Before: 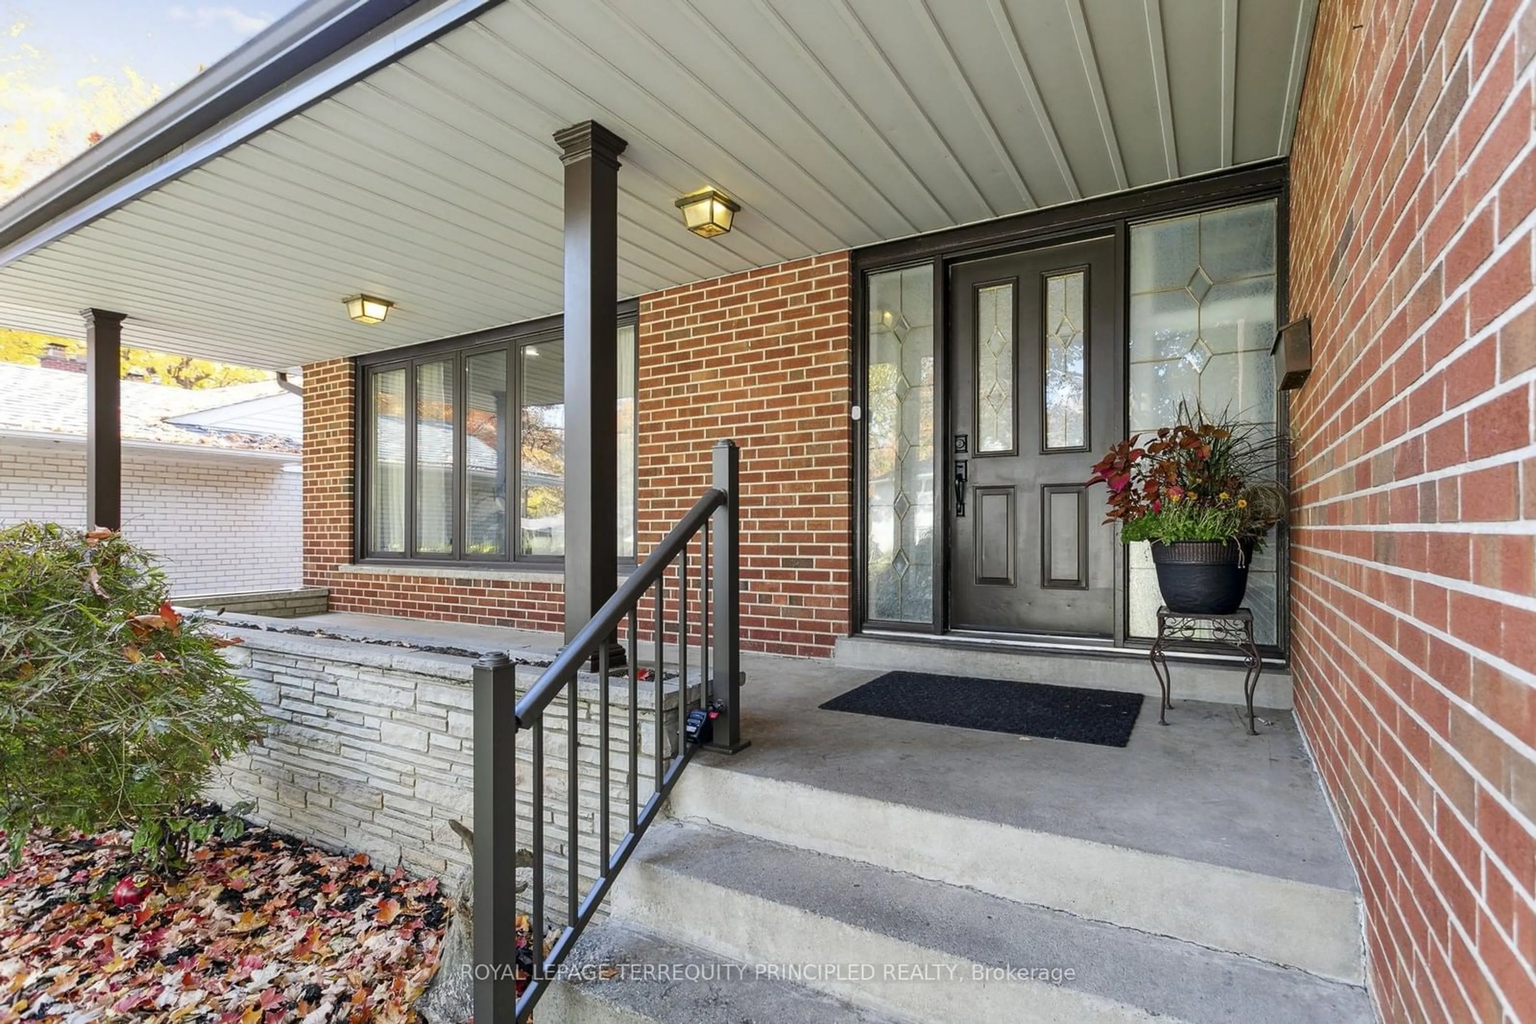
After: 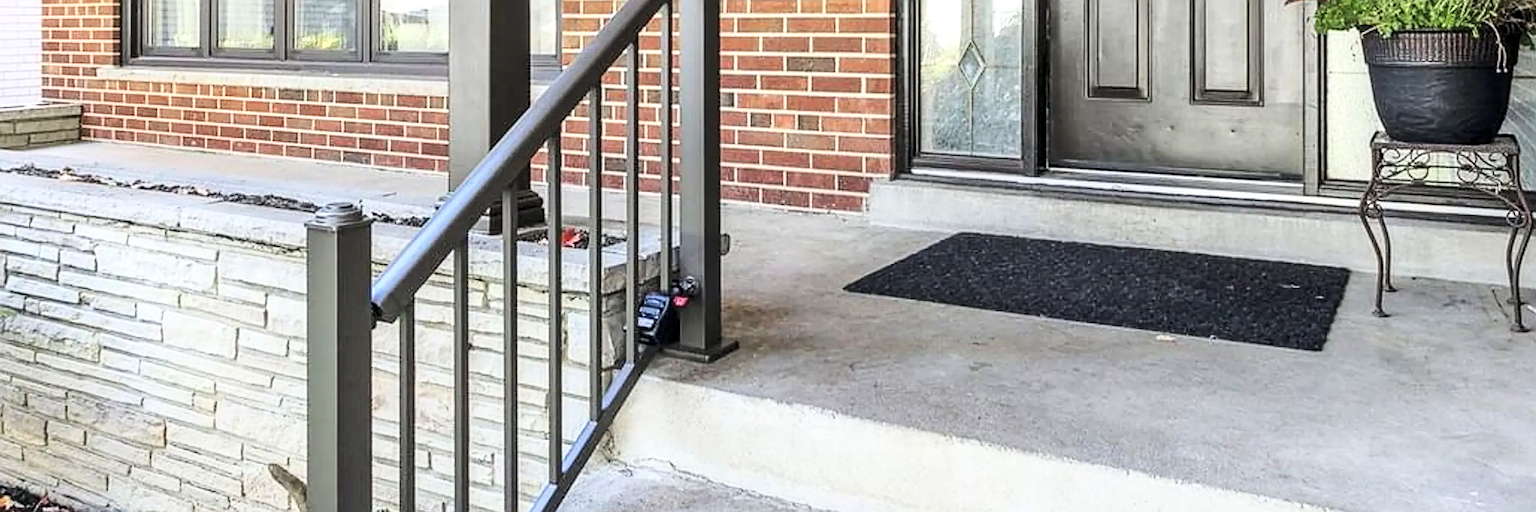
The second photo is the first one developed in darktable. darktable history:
crop: left 18.017%, top 50.991%, right 17.708%, bottom 16.861%
local contrast: detail 130%
base curve: curves: ch0 [(0, 0) (0.028, 0.03) (0.121, 0.232) (0.46, 0.748) (0.859, 0.968) (1, 1)]
sharpen: on, module defaults
contrast brightness saturation: brightness 0.154
